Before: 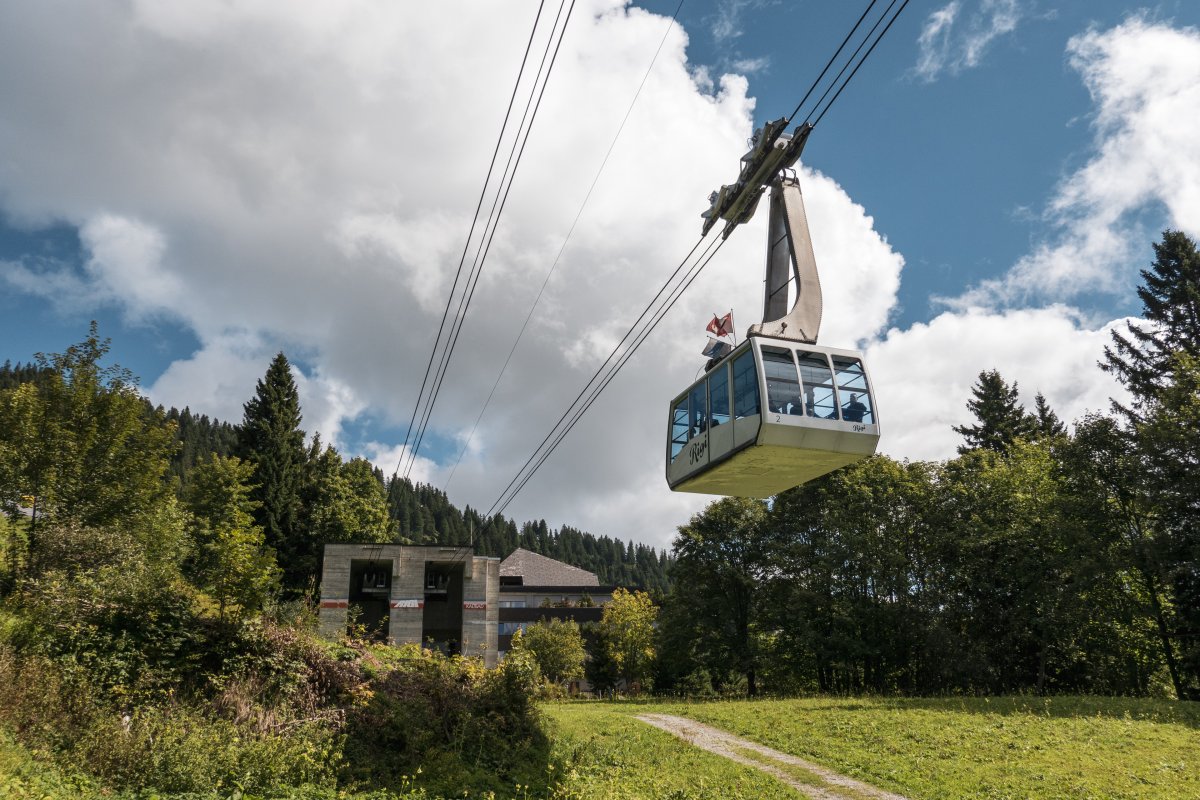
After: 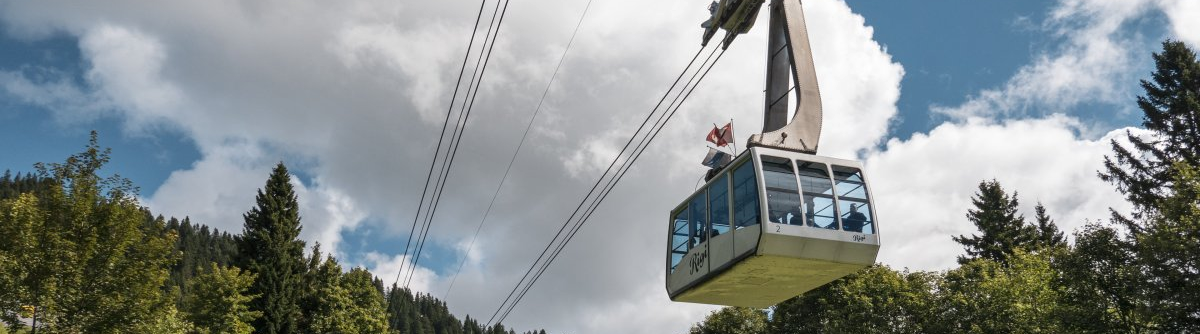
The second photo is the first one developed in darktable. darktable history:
white balance: emerald 1
crop and rotate: top 23.84%, bottom 34.294%
shadows and highlights: shadows 35, highlights -35, soften with gaussian
